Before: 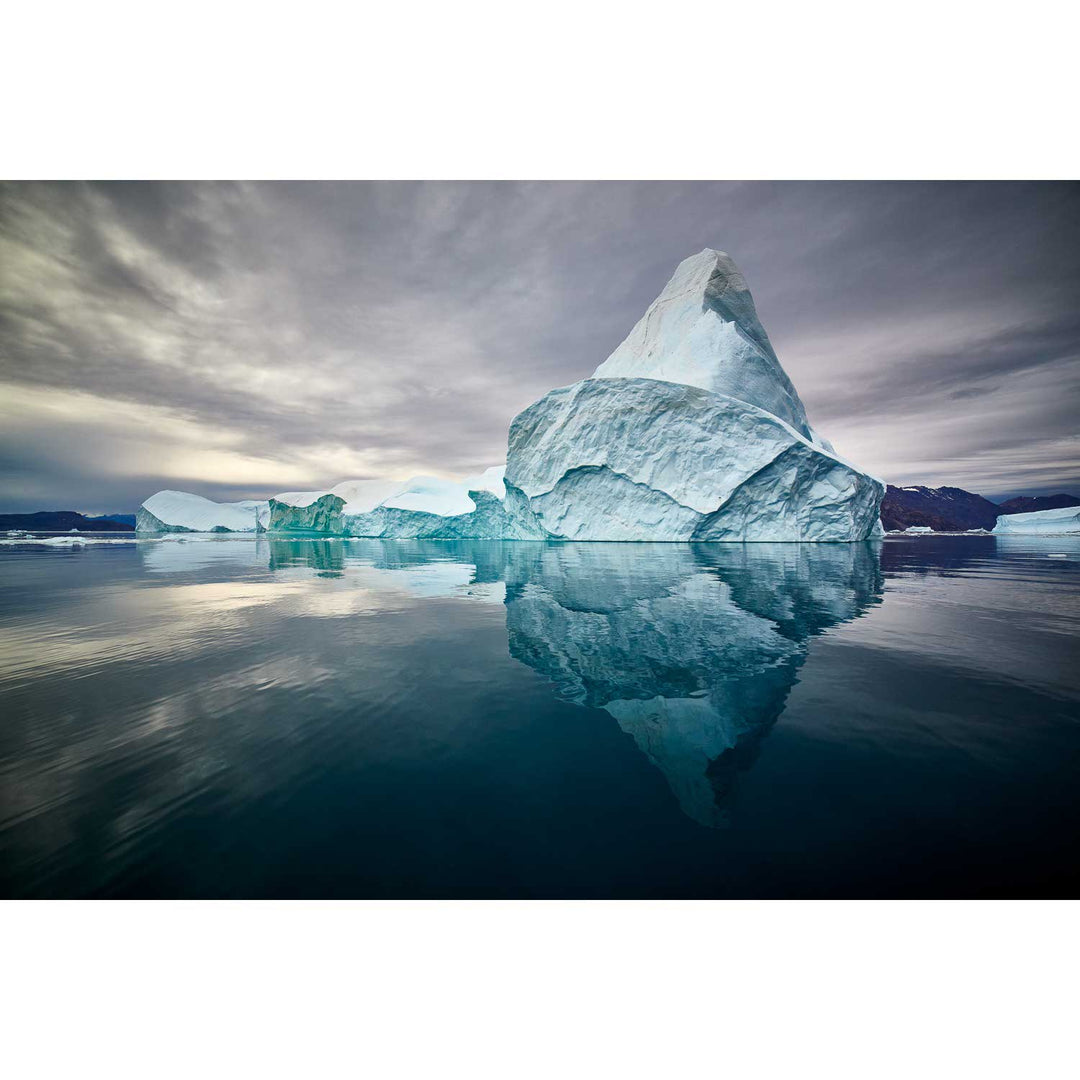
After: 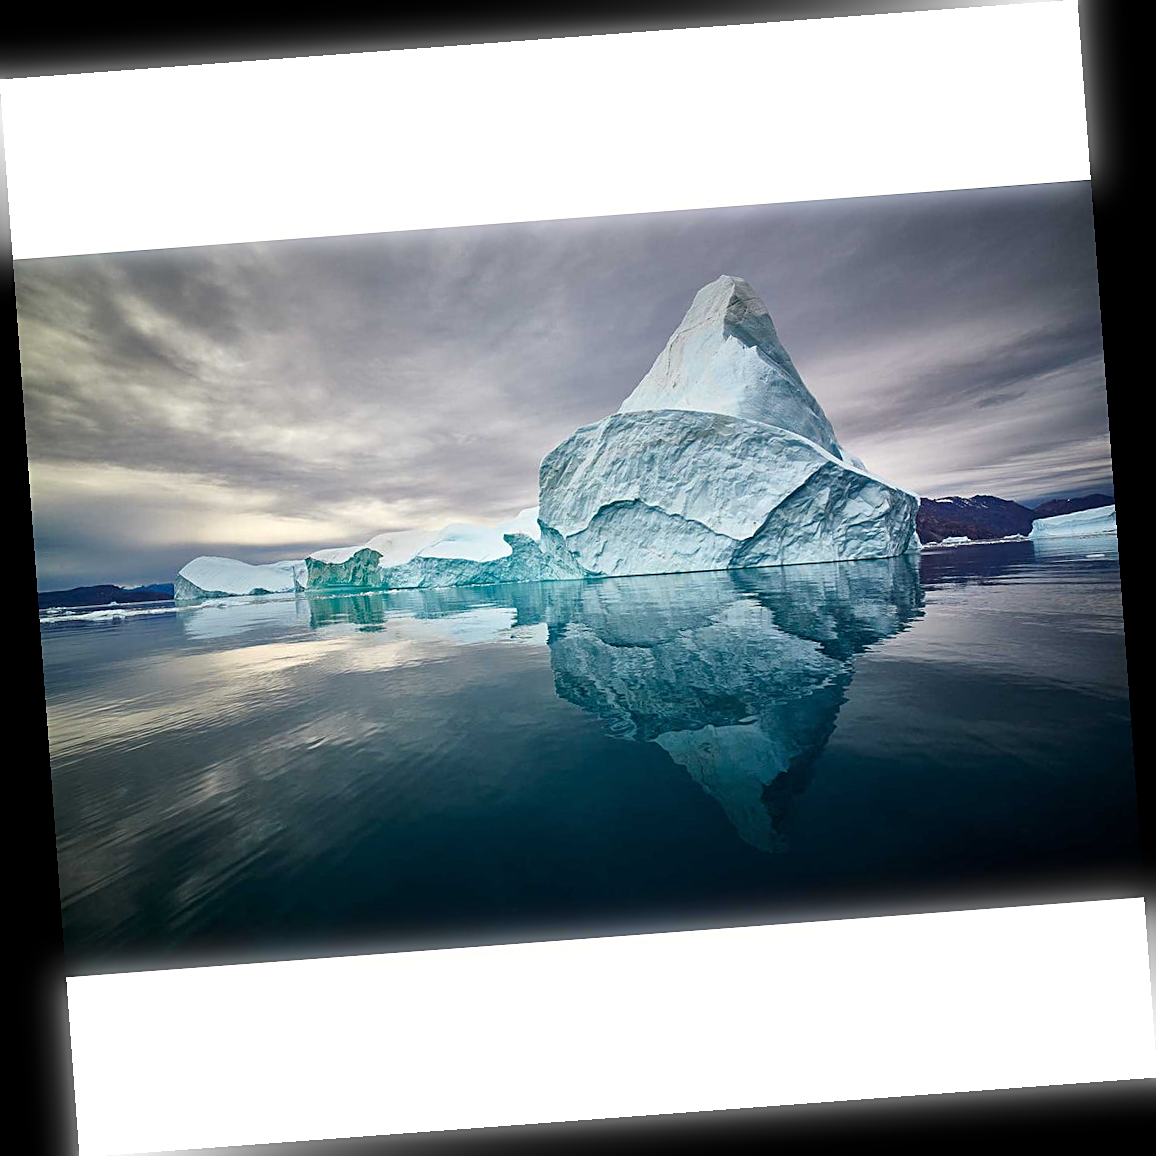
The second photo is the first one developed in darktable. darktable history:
sharpen: on, module defaults
rotate and perspective: rotation -4.25°, automatic cropping off
bloom: size 3%, threshold 100%, strength 0%
